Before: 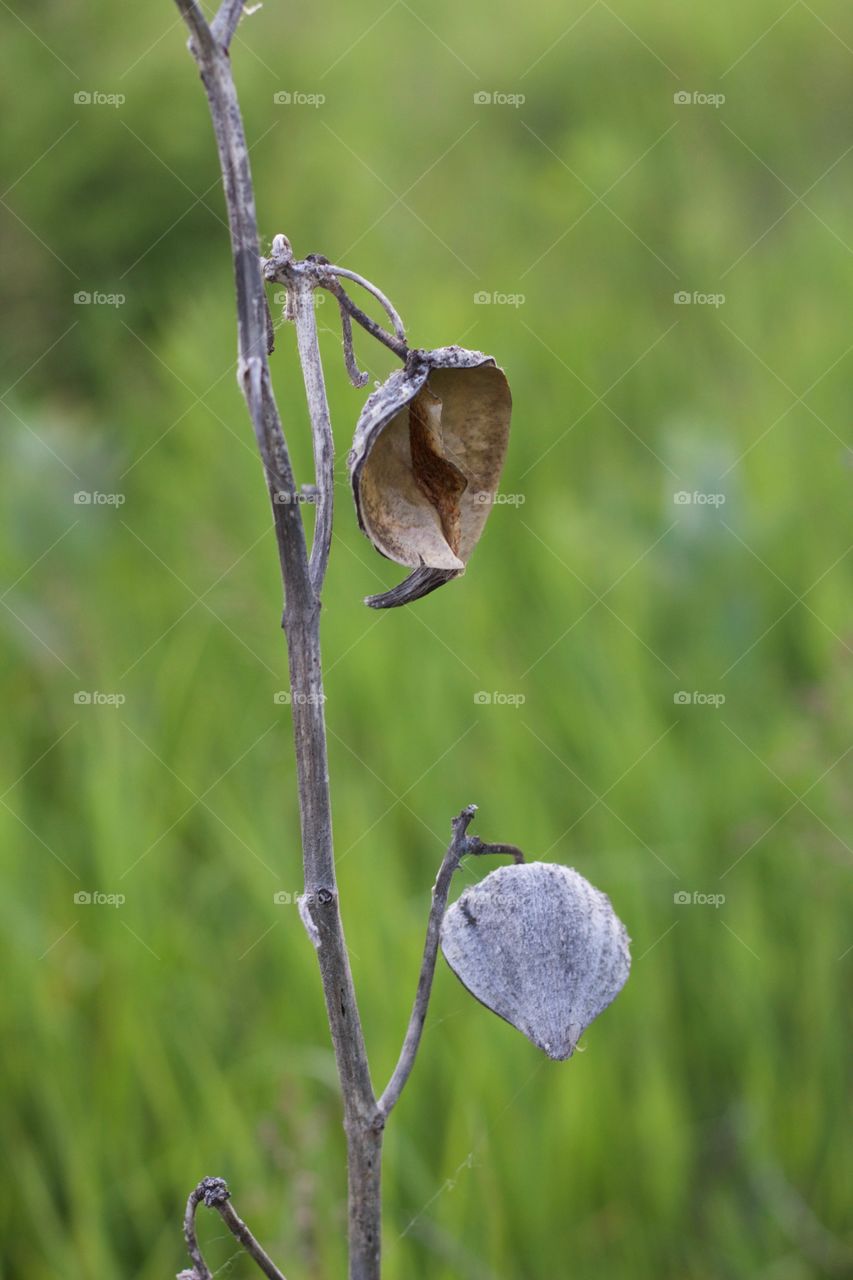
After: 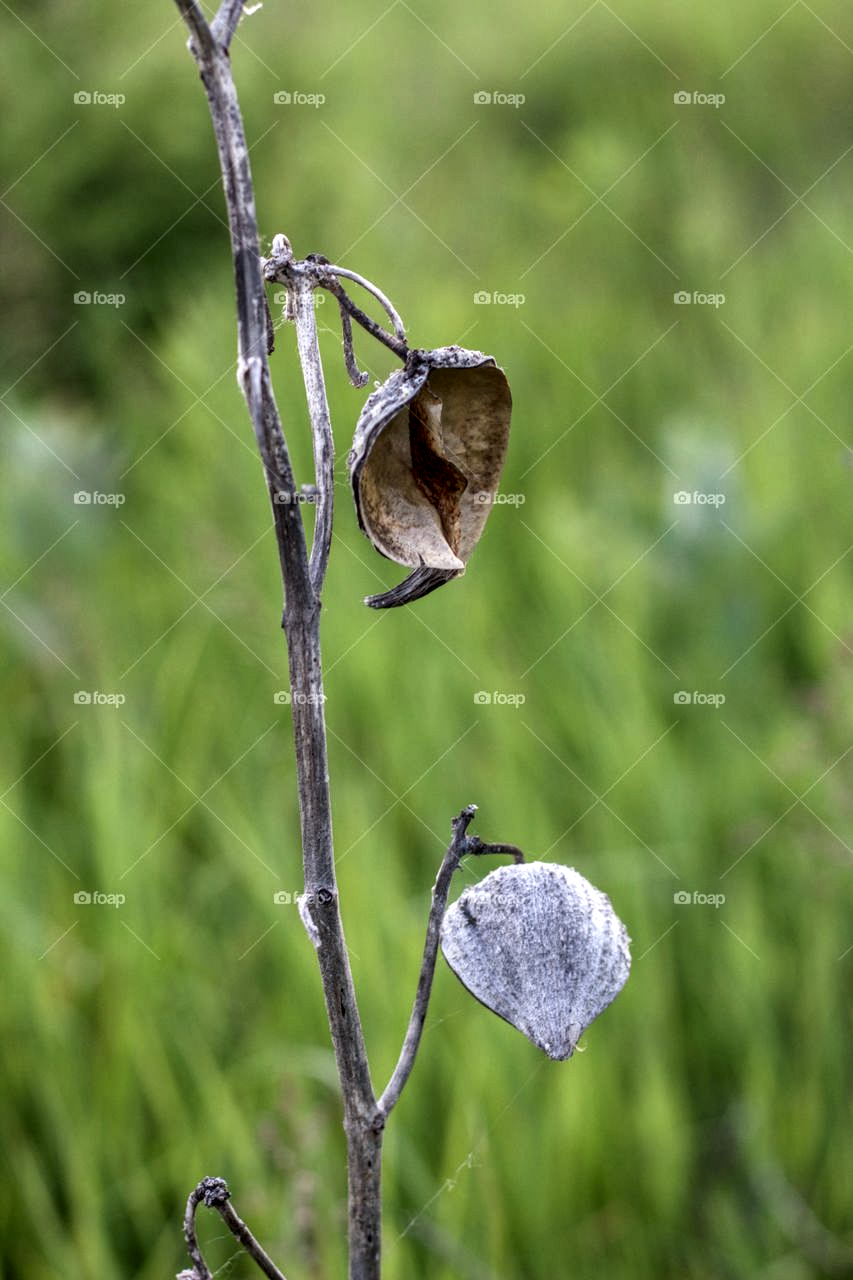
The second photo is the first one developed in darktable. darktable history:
local contrast: highlights 14%, shadows 39%, detail 183%, midtone range 0.471
